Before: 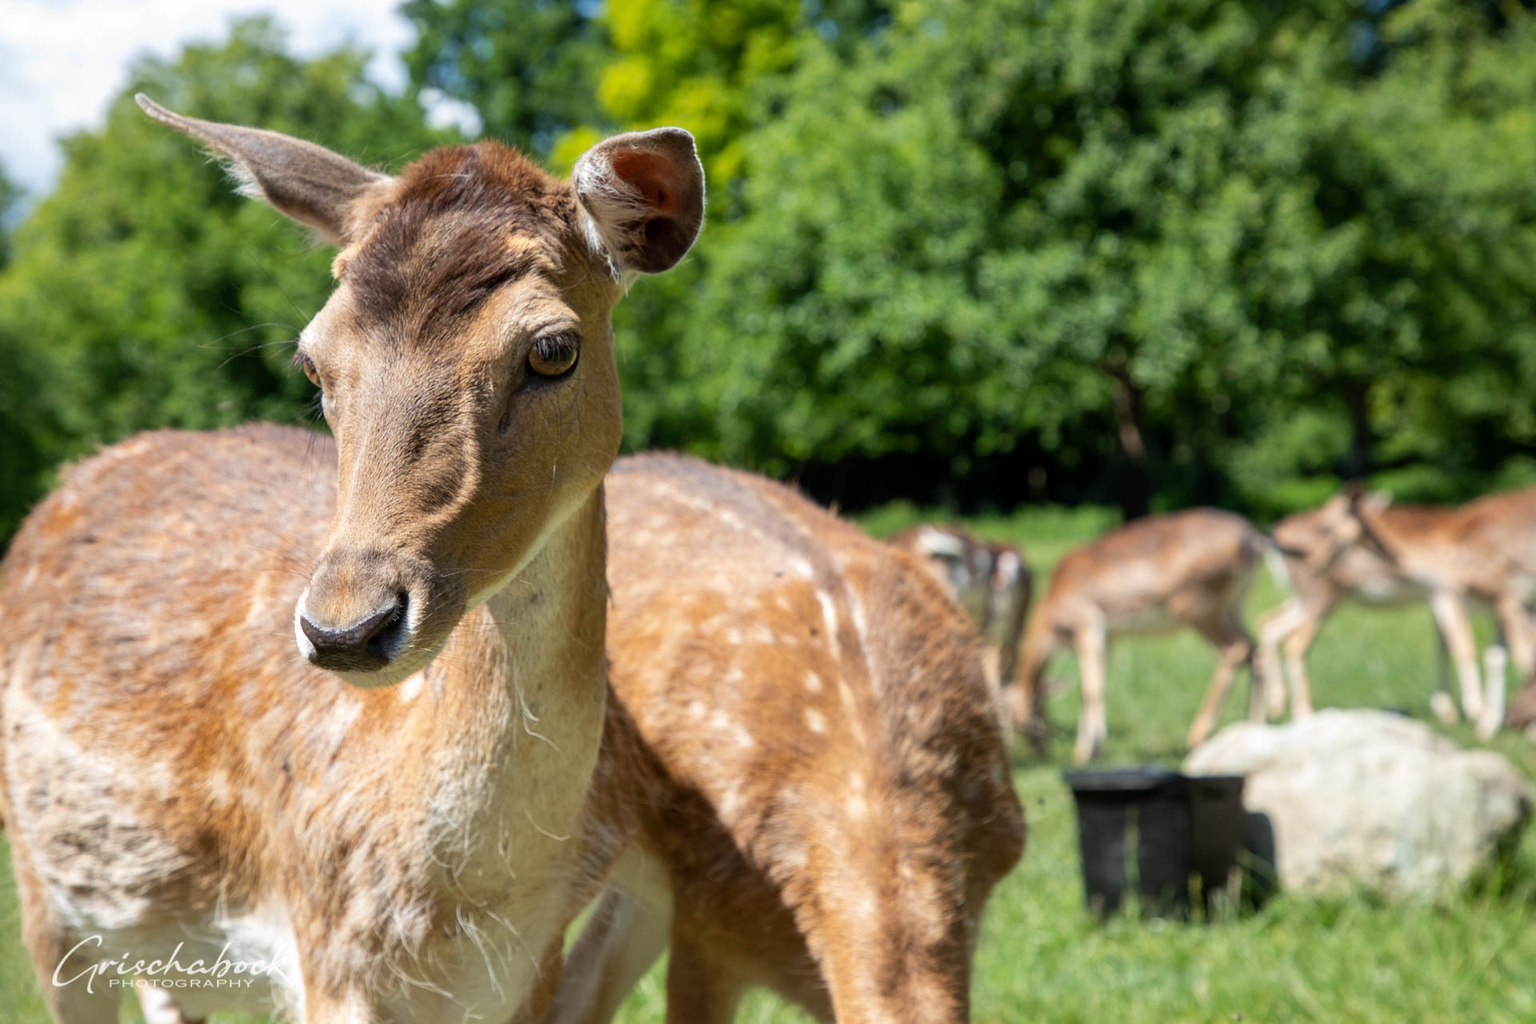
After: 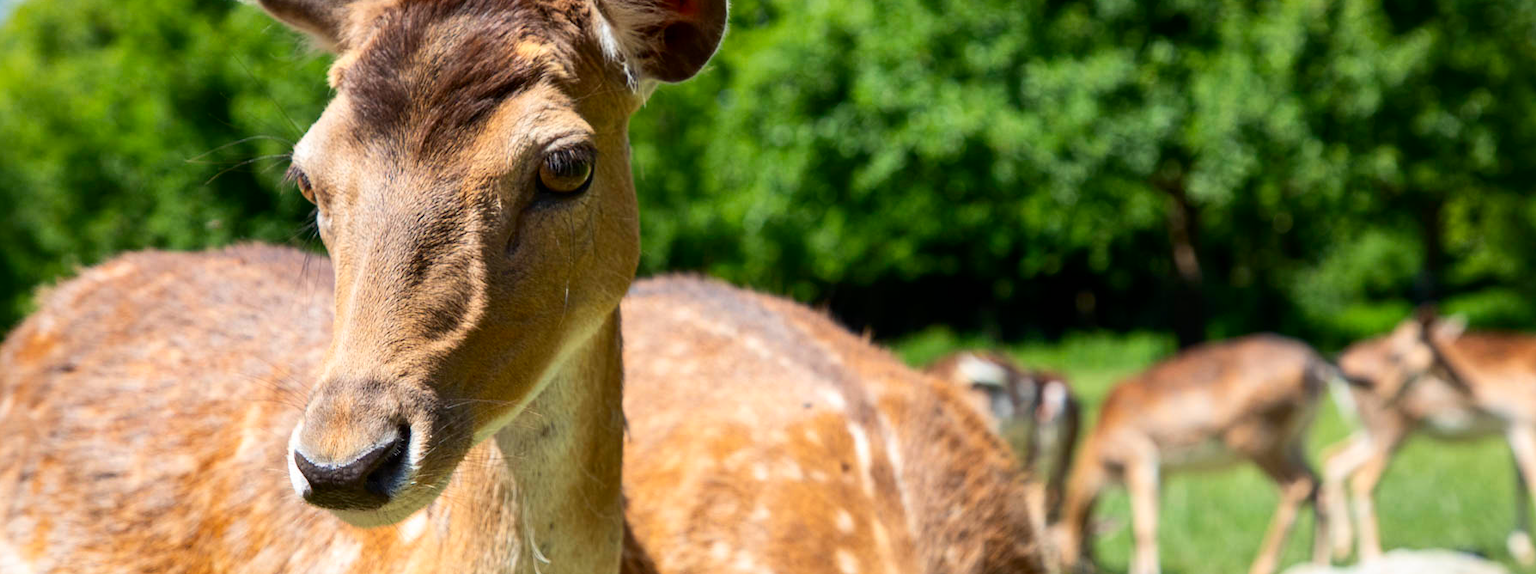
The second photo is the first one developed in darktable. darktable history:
crop: left 1.744%, top 19.225%, right 5.069%, bottom 28.357%
contrast brightness saturation: contrast 0.16, saturation 0.32
